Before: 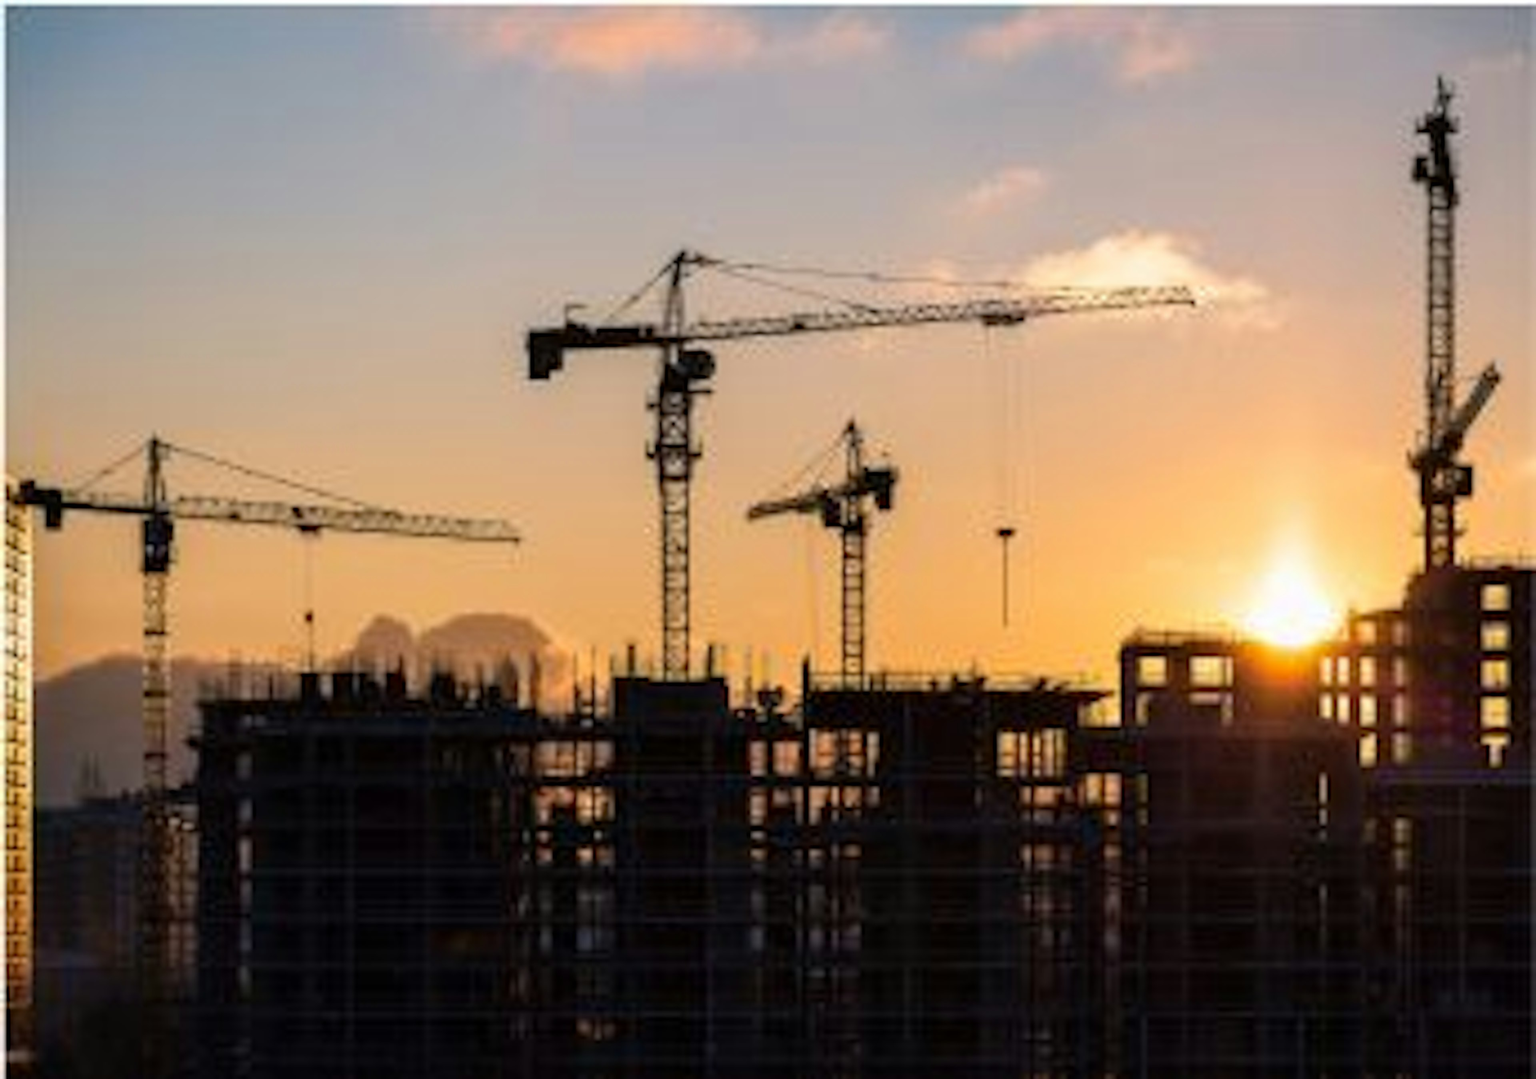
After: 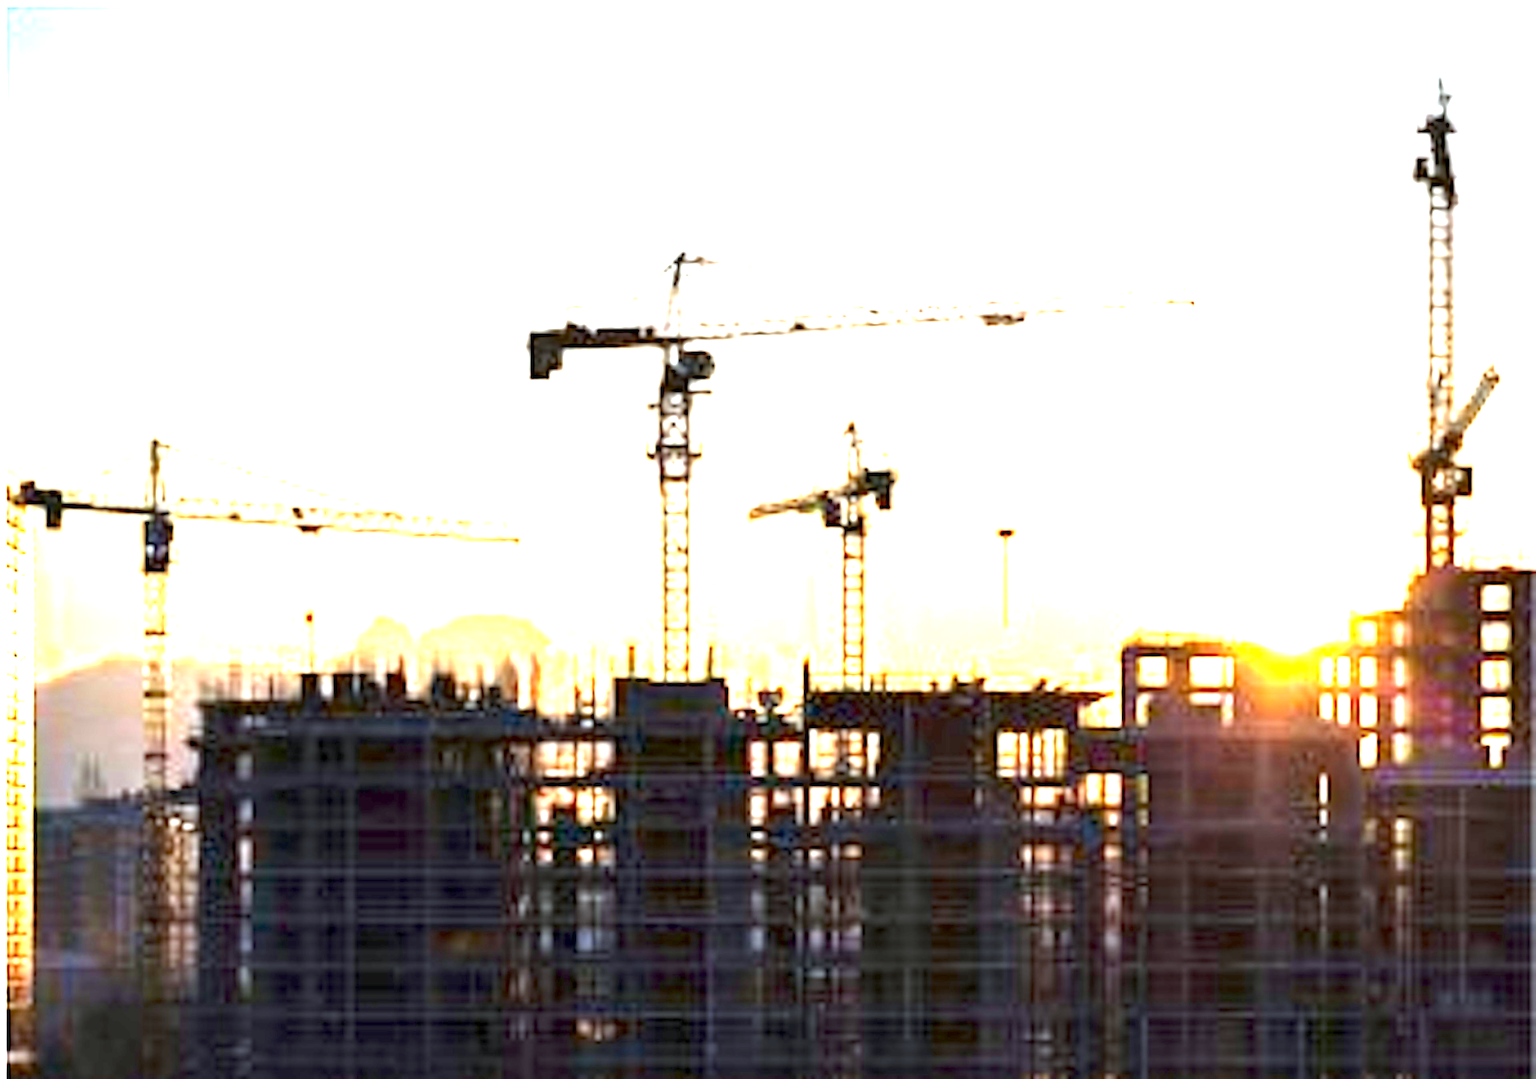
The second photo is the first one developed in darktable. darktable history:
exposure: exposure 3 EV, compensate highlight preservation false
white balance: red 0.925, blue 1.046
